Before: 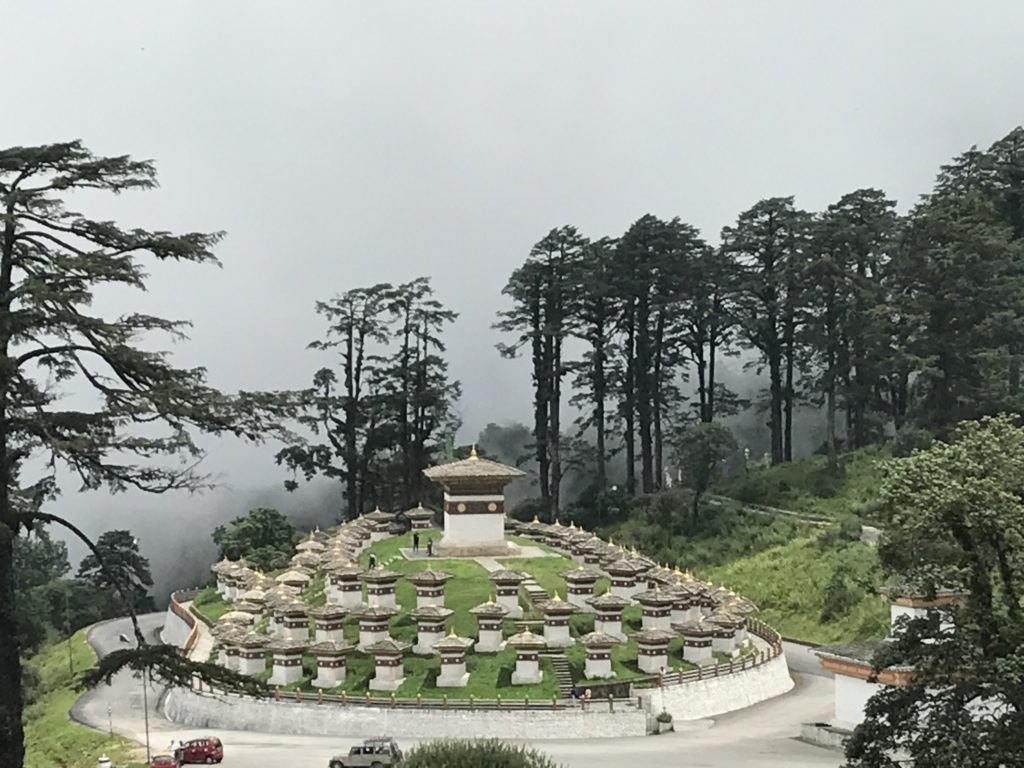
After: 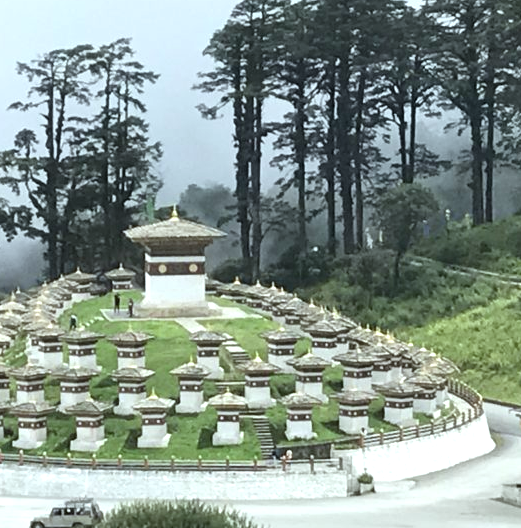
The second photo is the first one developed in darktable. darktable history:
white balance: red 0.925, blue 1.046
crop and rotate: left 29.237%, top 31.152%, right 19.807%
exposure: black level correction 0, exposure 0.6 EV, compensate exposure bias true, compensate highlight preservation false
